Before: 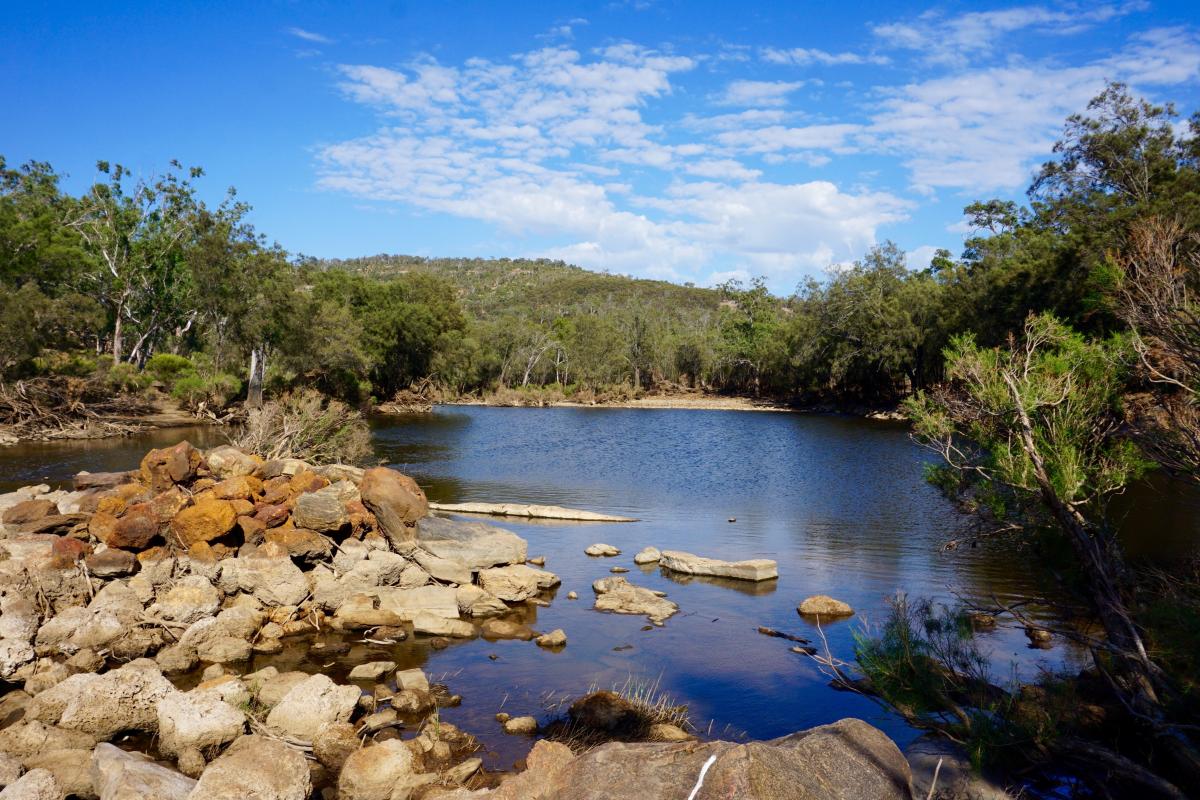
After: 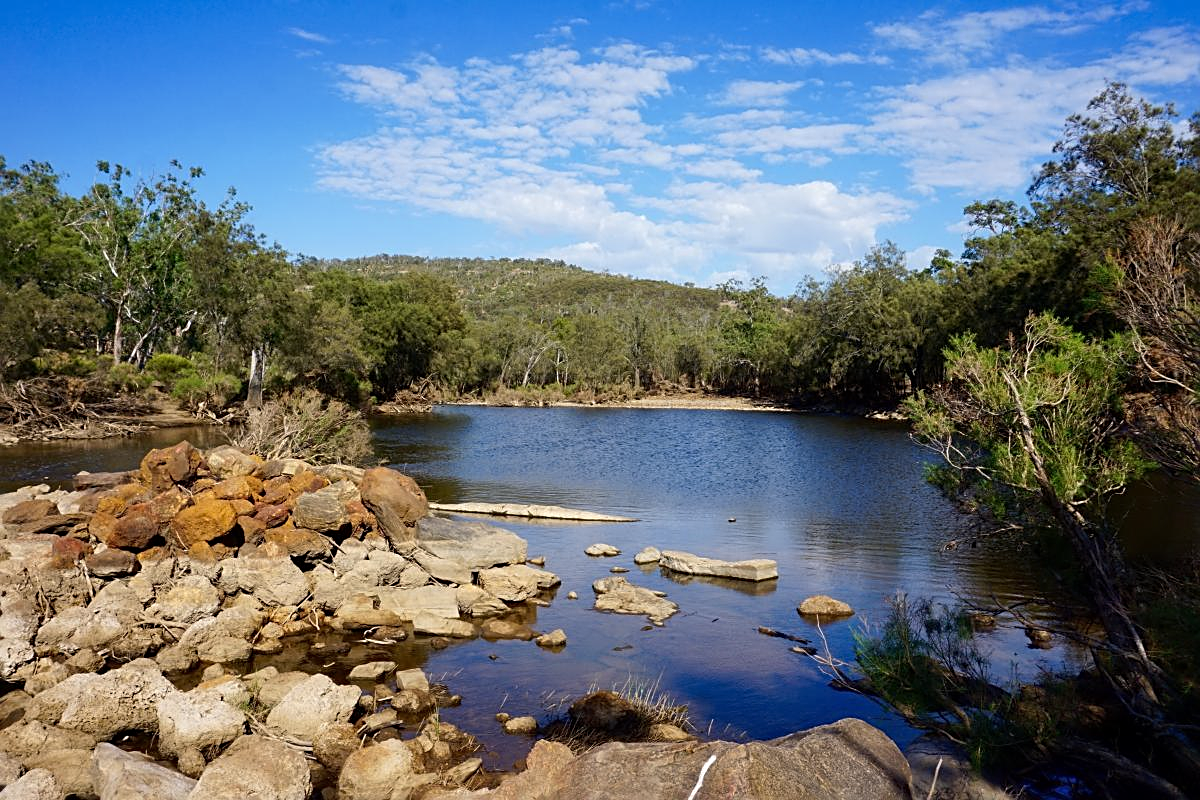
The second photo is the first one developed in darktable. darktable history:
contrast equalizer: y [[0.5 ×6], [0.5 ×6], [0.5 ×6], [0 ×6], [0, 0, 0, 0.581, 0.011, 0]], mix 0.311
sharpen: on, module defaults
